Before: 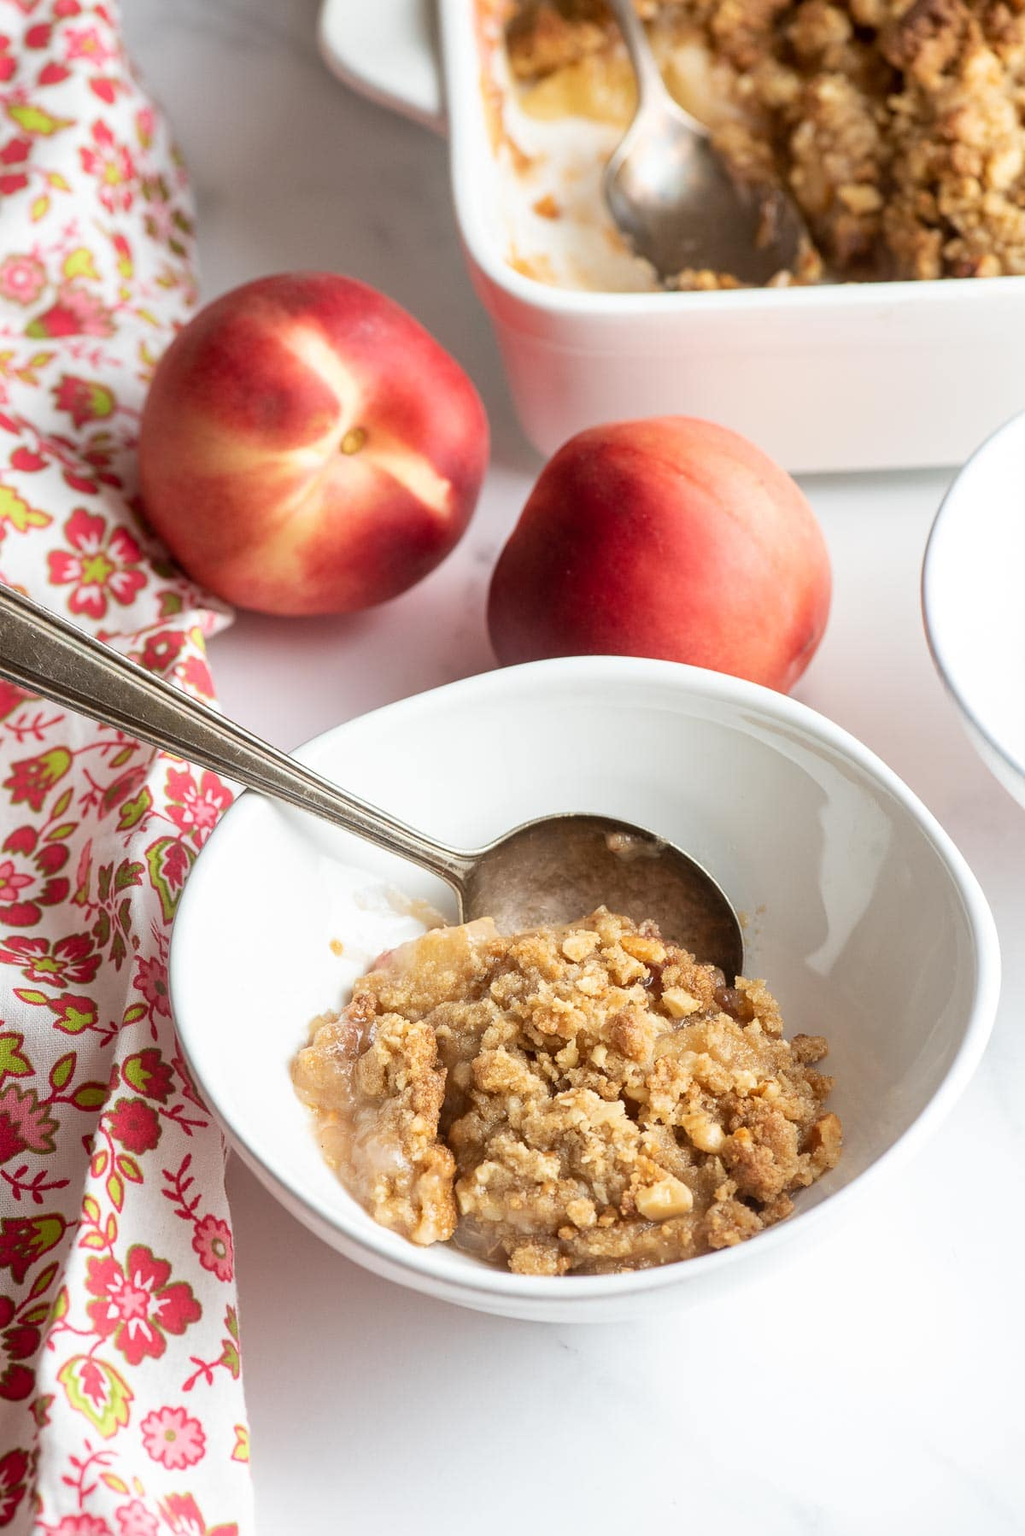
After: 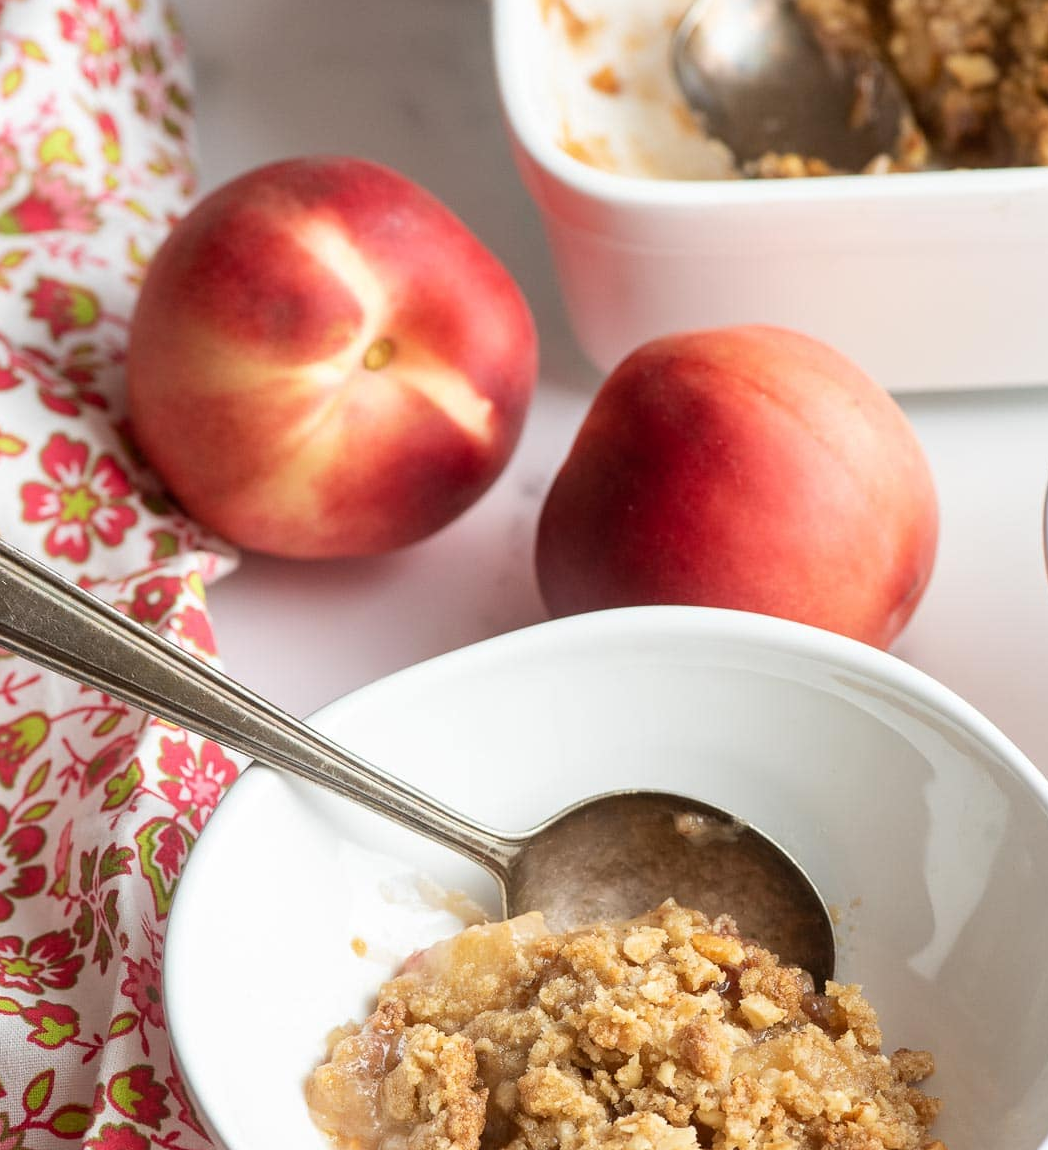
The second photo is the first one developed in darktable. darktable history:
crop: left 2.997%, top 9.01%, right 9.614%, bottom 26.989%
